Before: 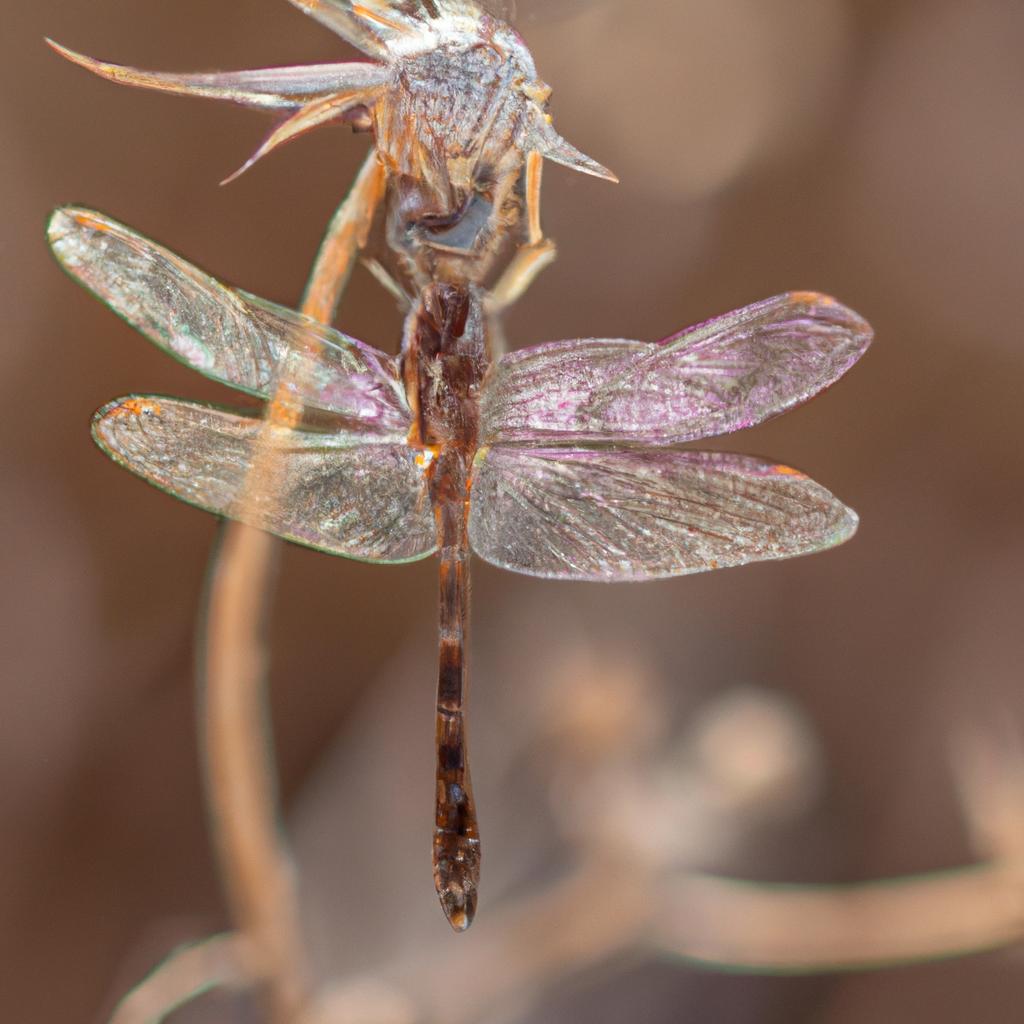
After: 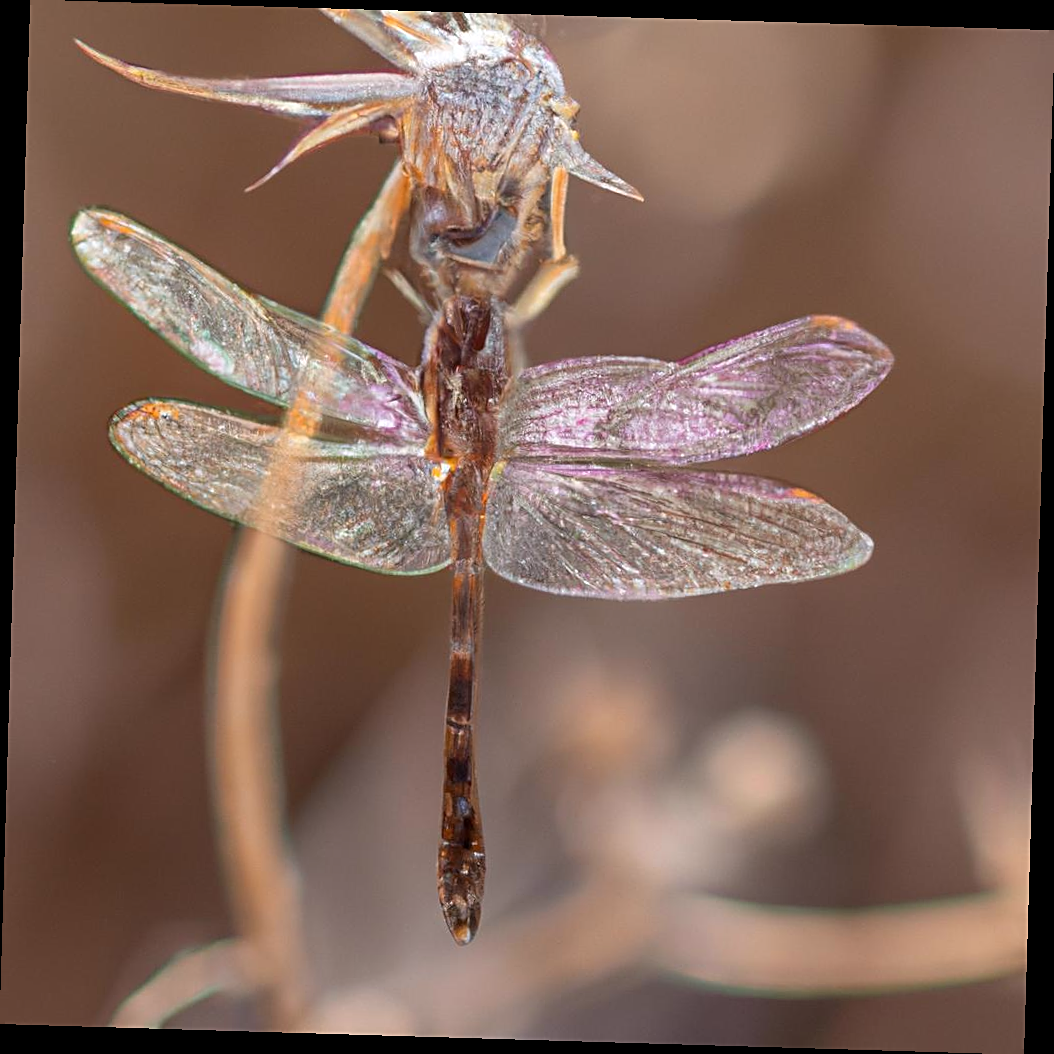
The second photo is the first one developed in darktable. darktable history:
sharpen: on, module defaults
white balance: red 1.009, blue 1.027
rotate and perspective: rotation 1.72°, automatic cropping off
